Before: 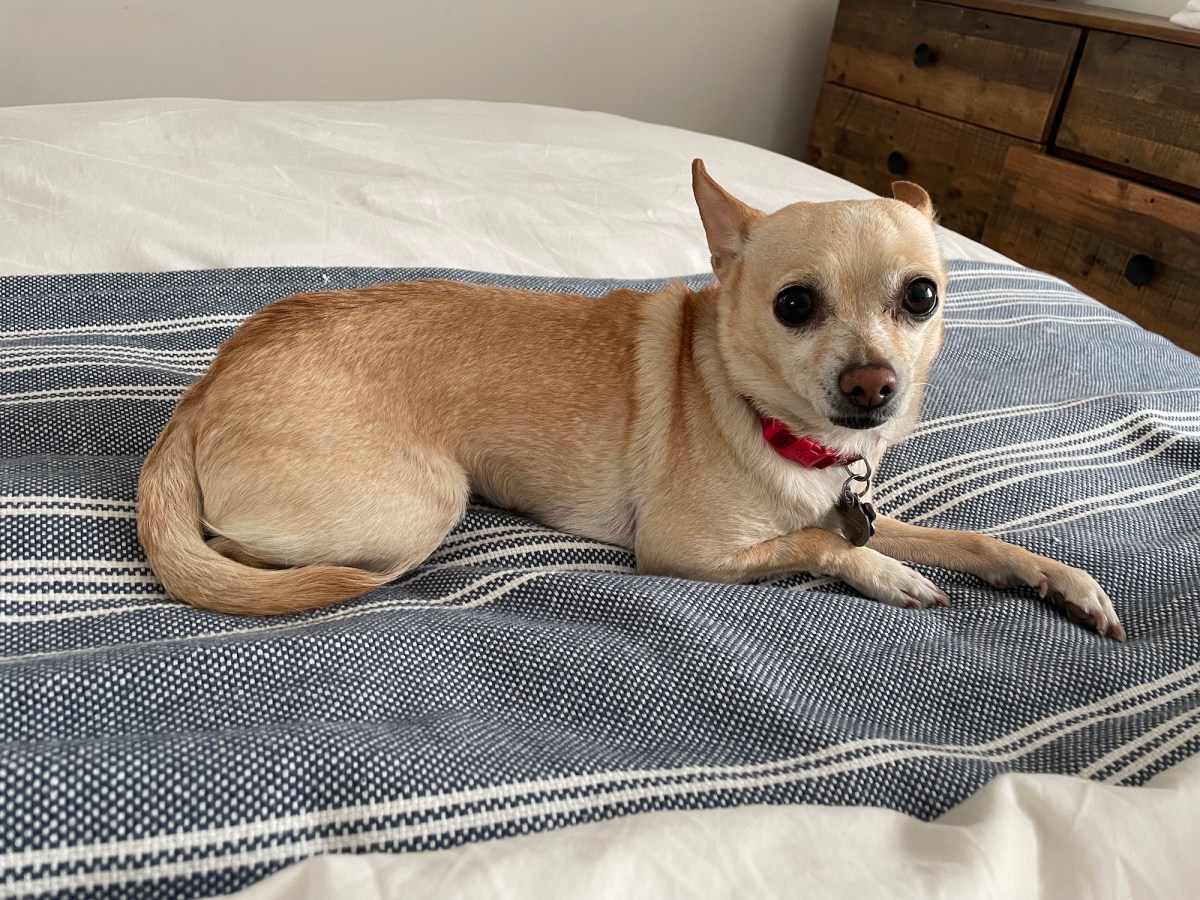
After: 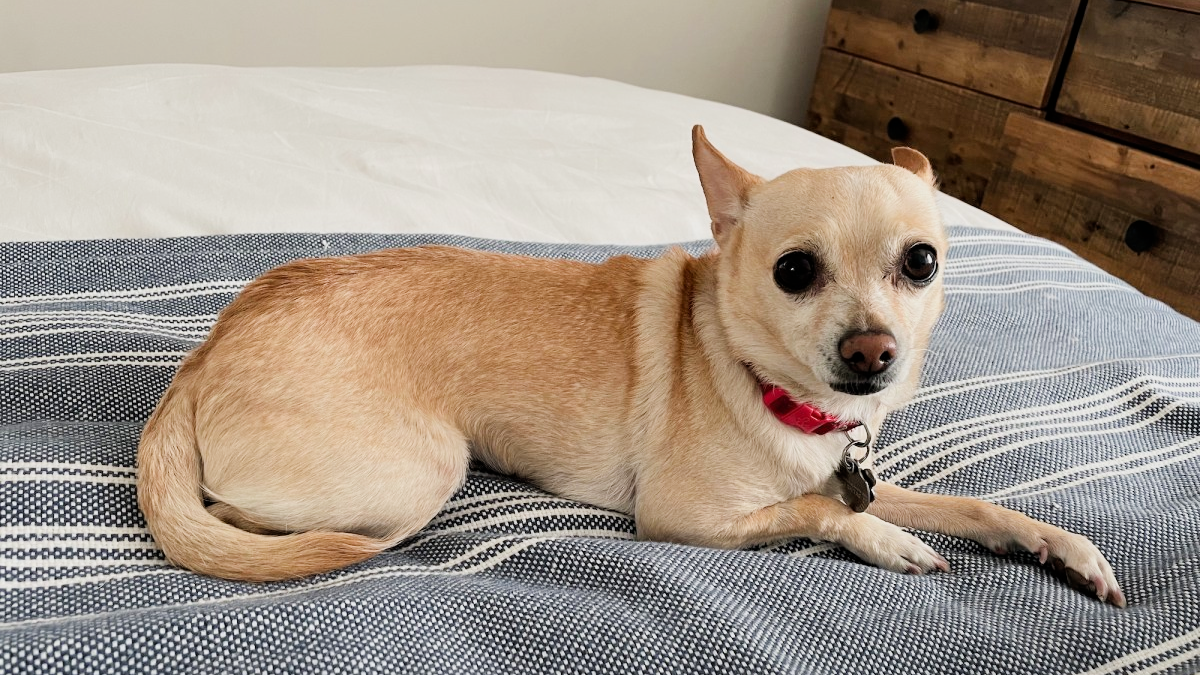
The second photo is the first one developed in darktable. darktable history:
crop: top 3.857%, bottom 21.132%
exposure: black level correction 0, exposure 0.7 EV, compensate exposure bias true, compensate highlight preservation false
filmic rgb: black relative exposure -7.65 EV, white relative exposure 4.56 EV, hardness 3.61, contrast 1.05
